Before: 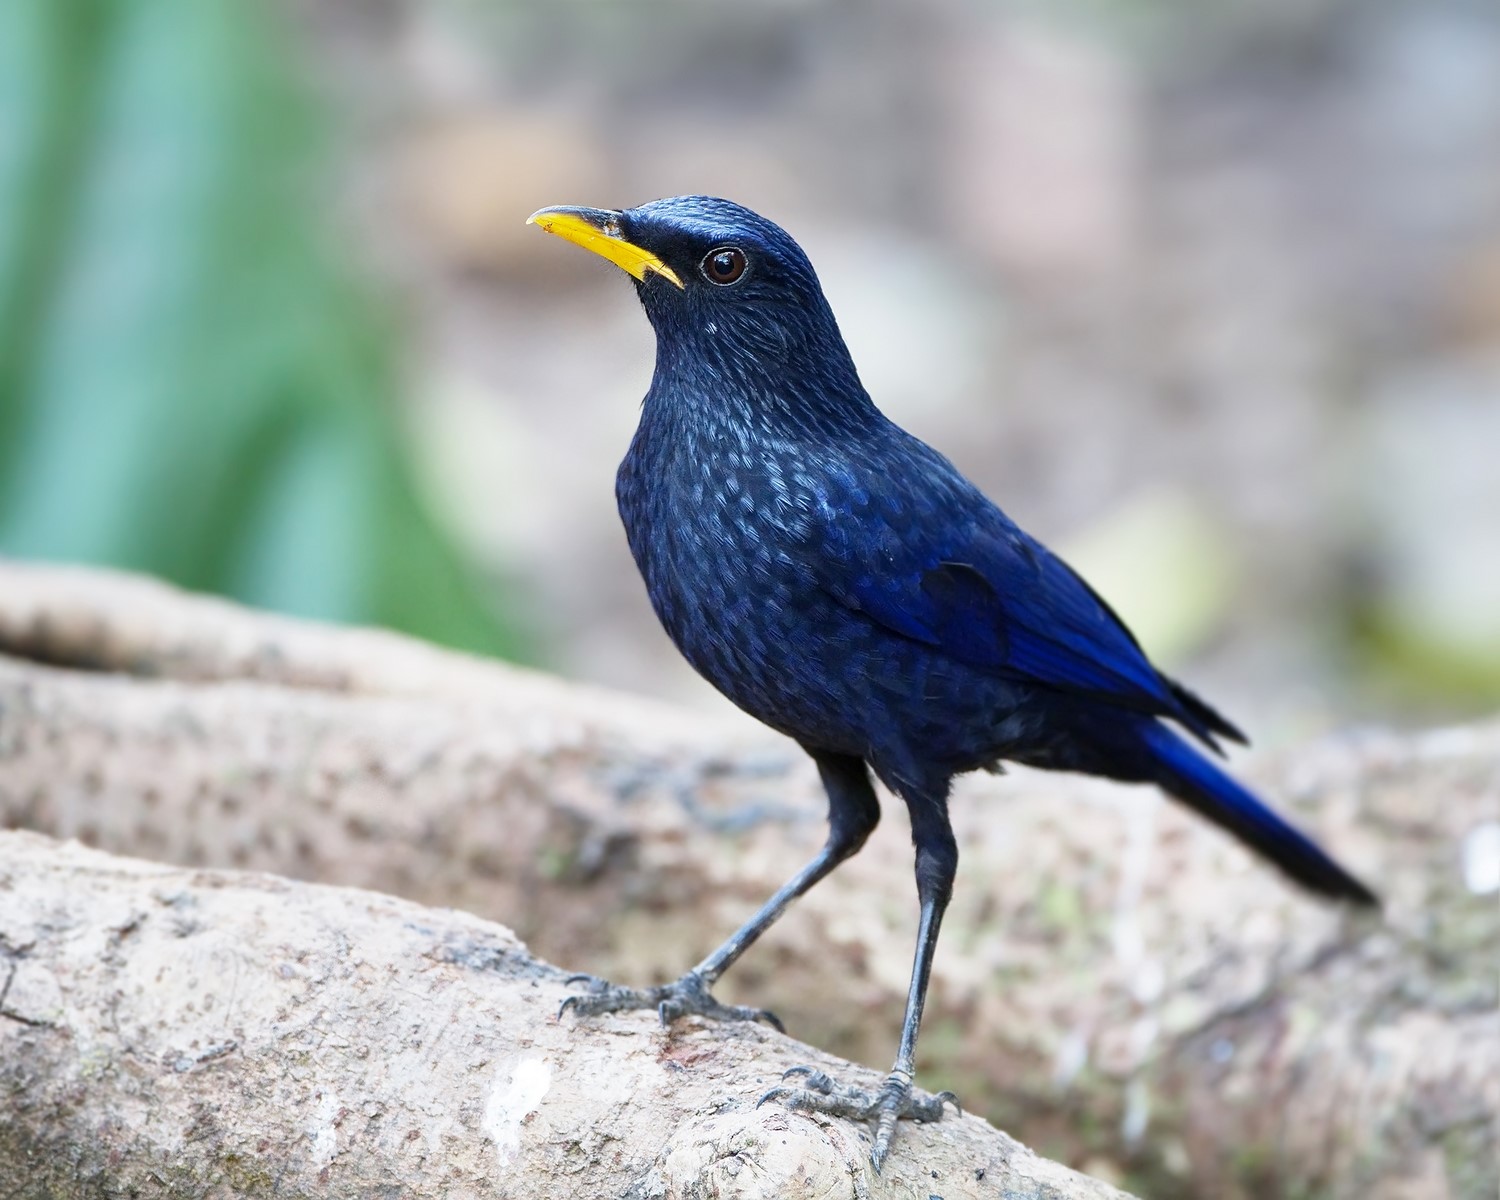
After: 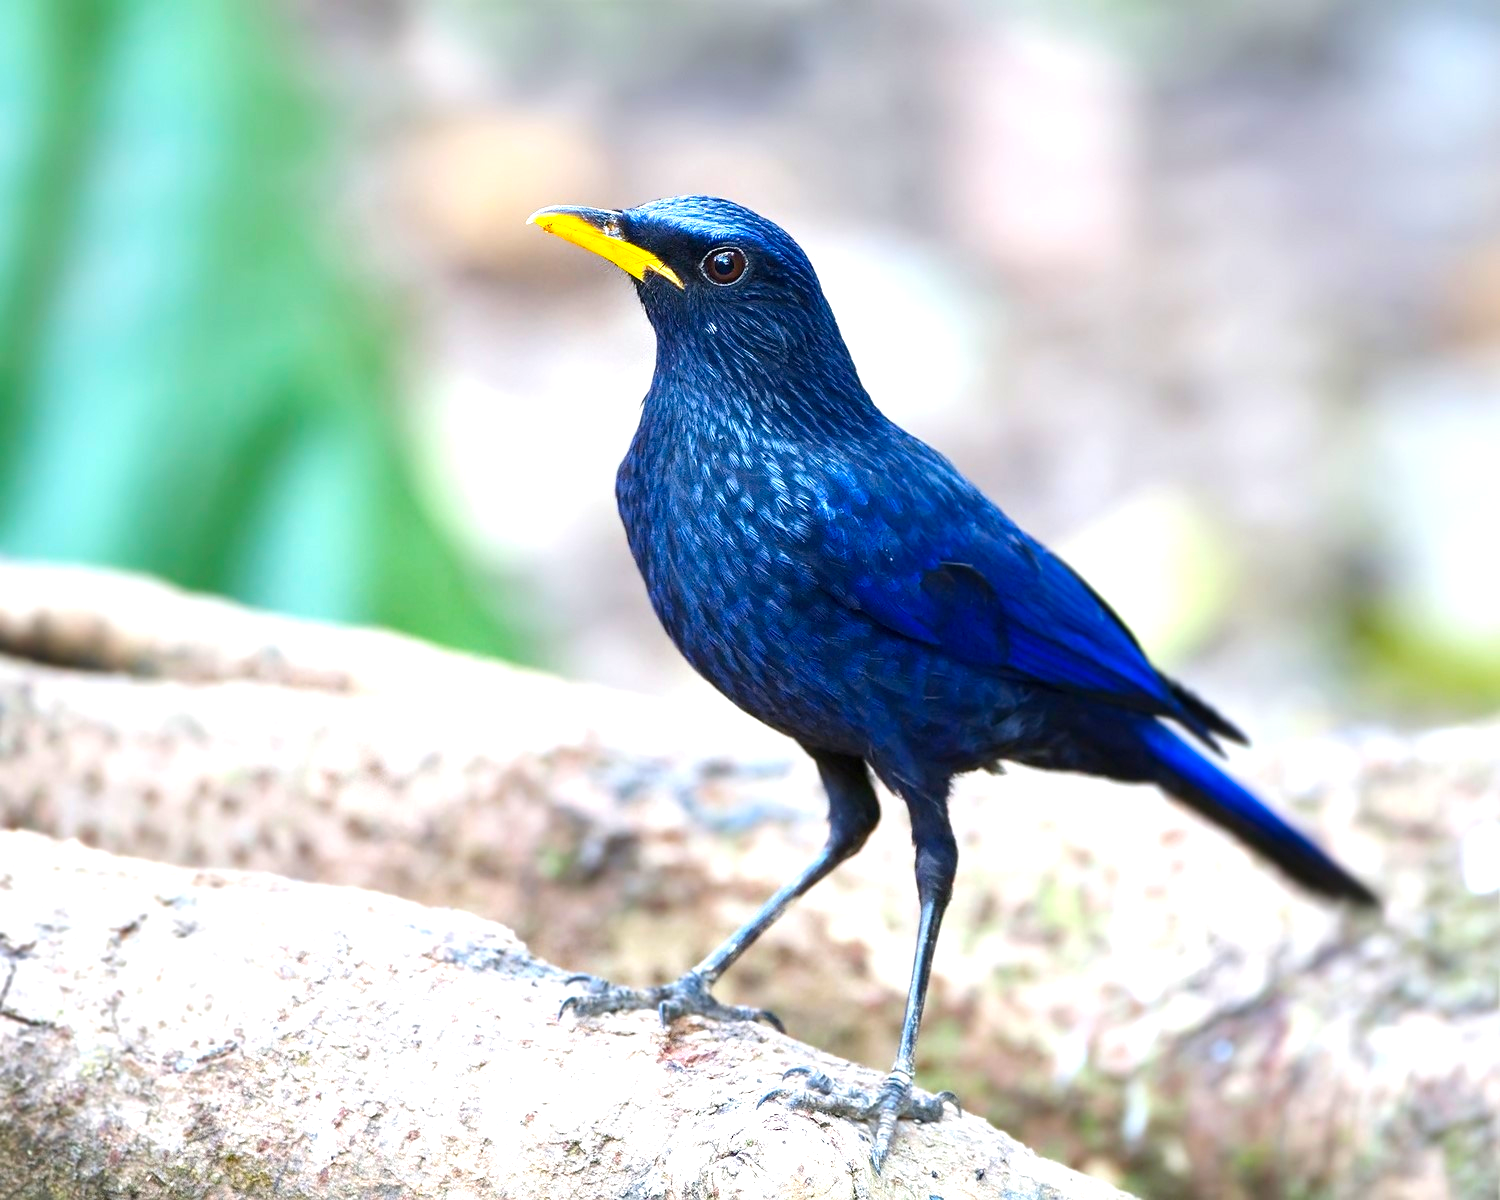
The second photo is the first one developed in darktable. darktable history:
contrast brightness saturation: brightness -0.02, saturation 0.35
exposure: black level correction 0, exposure 0.7 EV, compensate exposure bias true, compensate highlight preservation false
